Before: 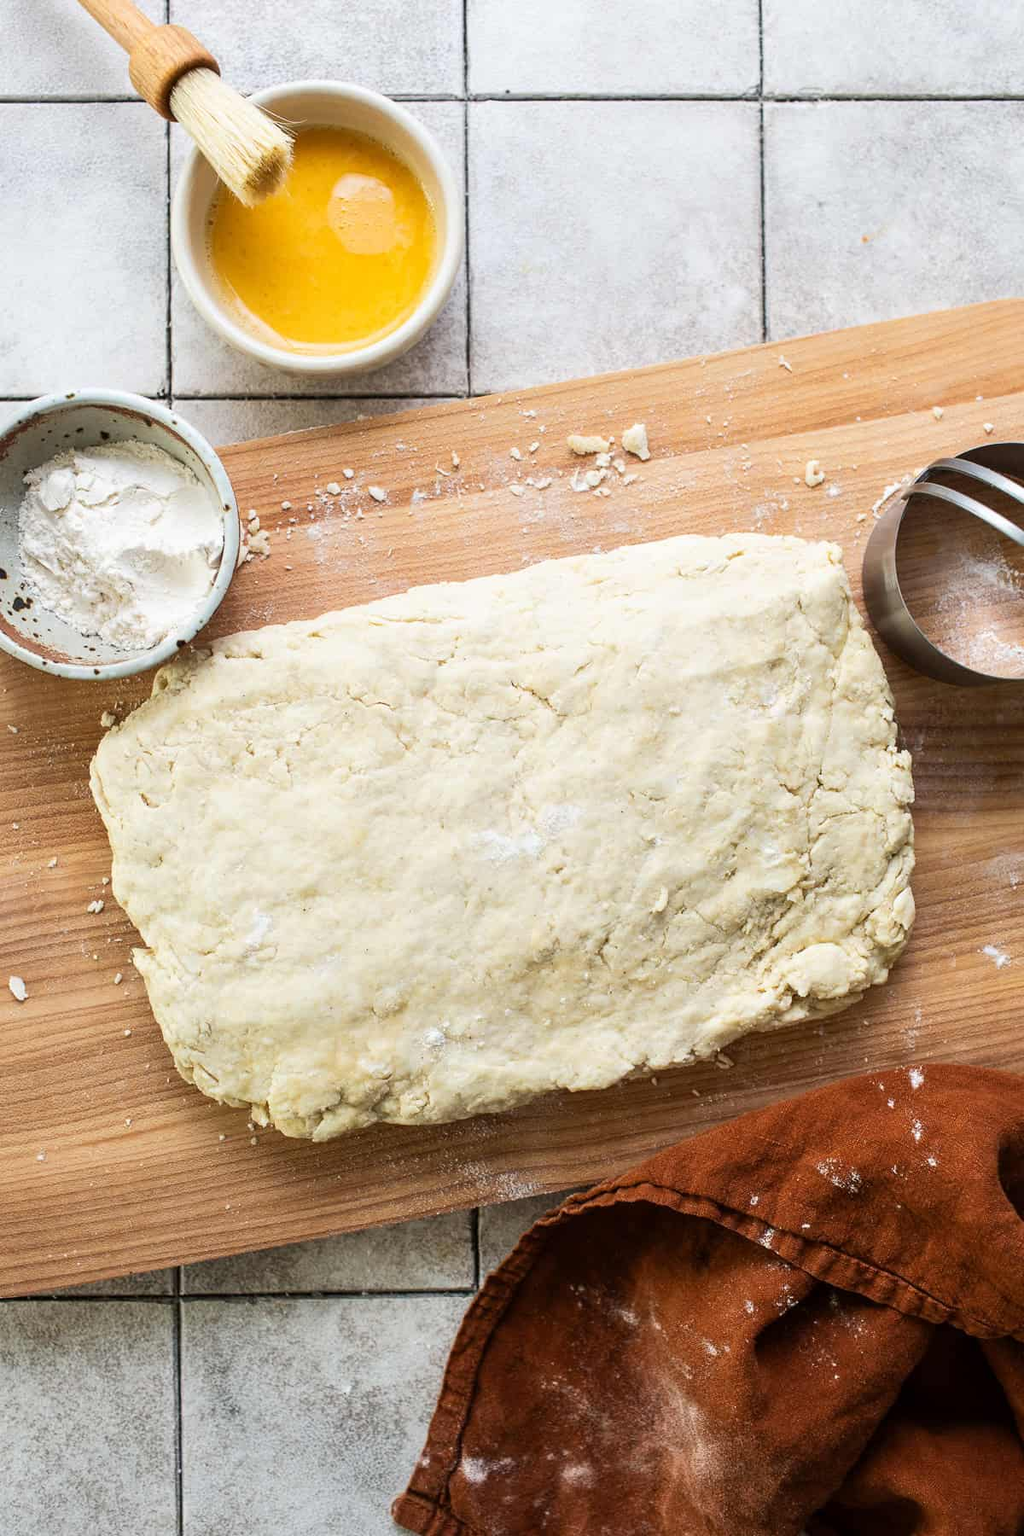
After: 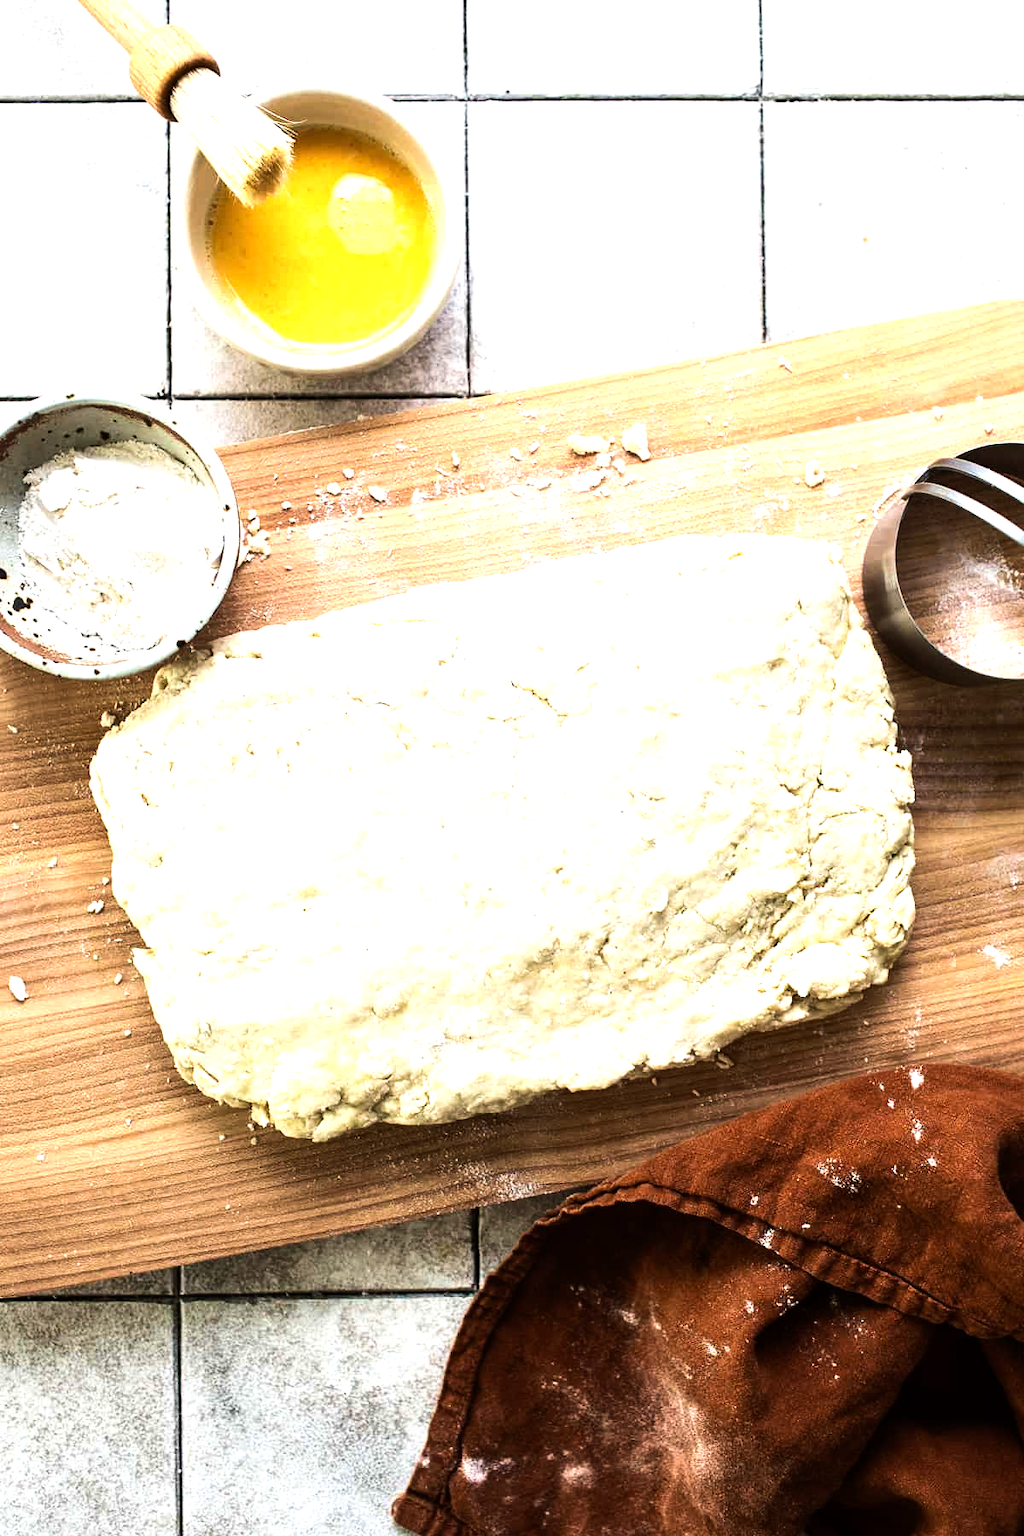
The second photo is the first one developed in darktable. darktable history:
velvia: on, module defaults
tone equalizer: -8 EV -1.08 EV, -7 EV -1.01 EV, -6 EV -0.867 EV, -5 EV -0.578 EV, -3 EV 0.578 EV, -2 EV 0.867 EV, -1 EV 1.01 EV, +0 EV 1.08 EV, edges refinement/feathering 500, mask exposure compensation -1.57 EV, preserve details no
